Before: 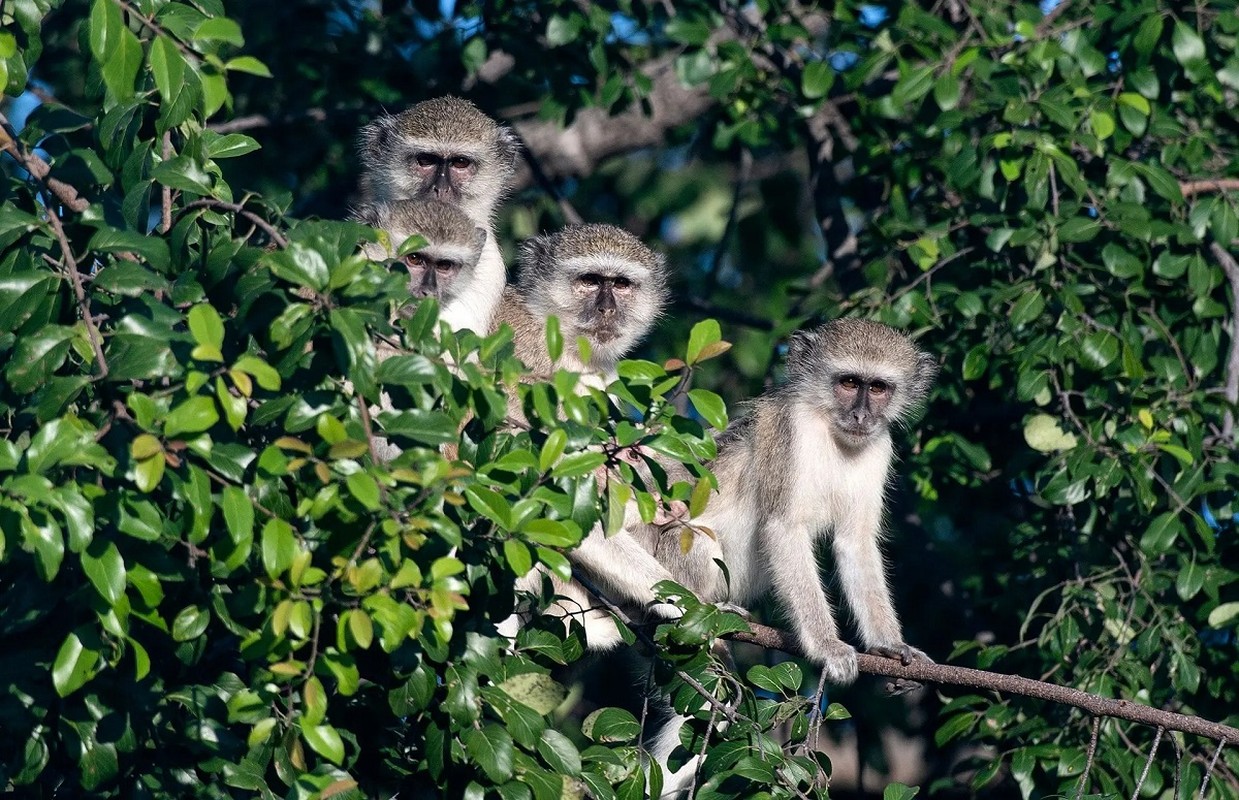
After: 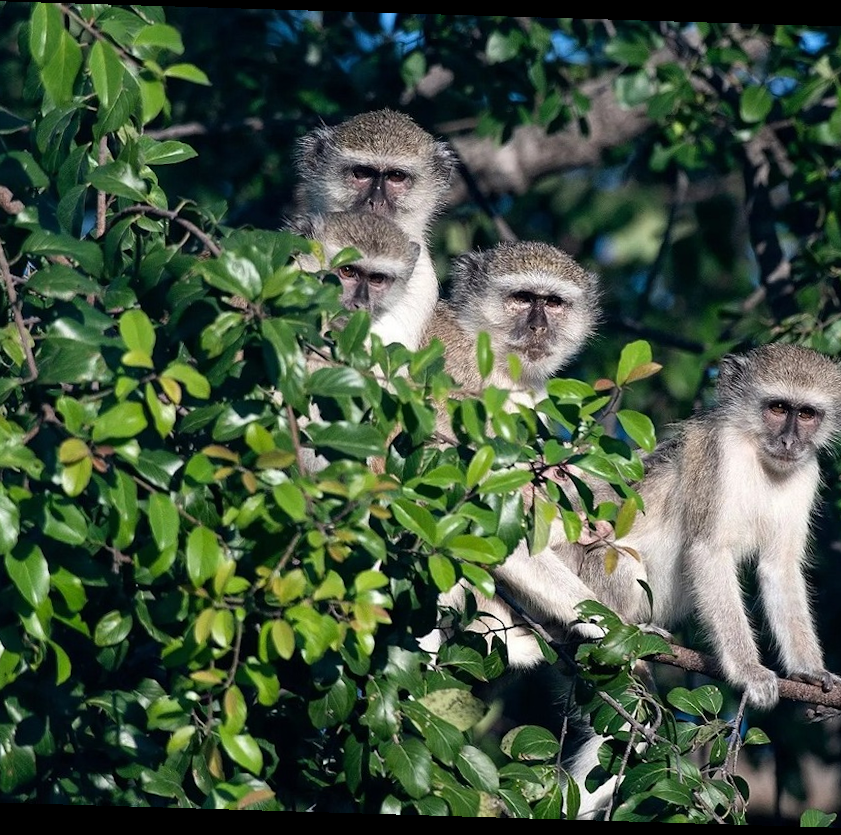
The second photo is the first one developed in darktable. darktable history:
crop and rotate: left 6.617%, right 26.717%
rotate and perspective: rotation 1.72°, automatic cropping off
